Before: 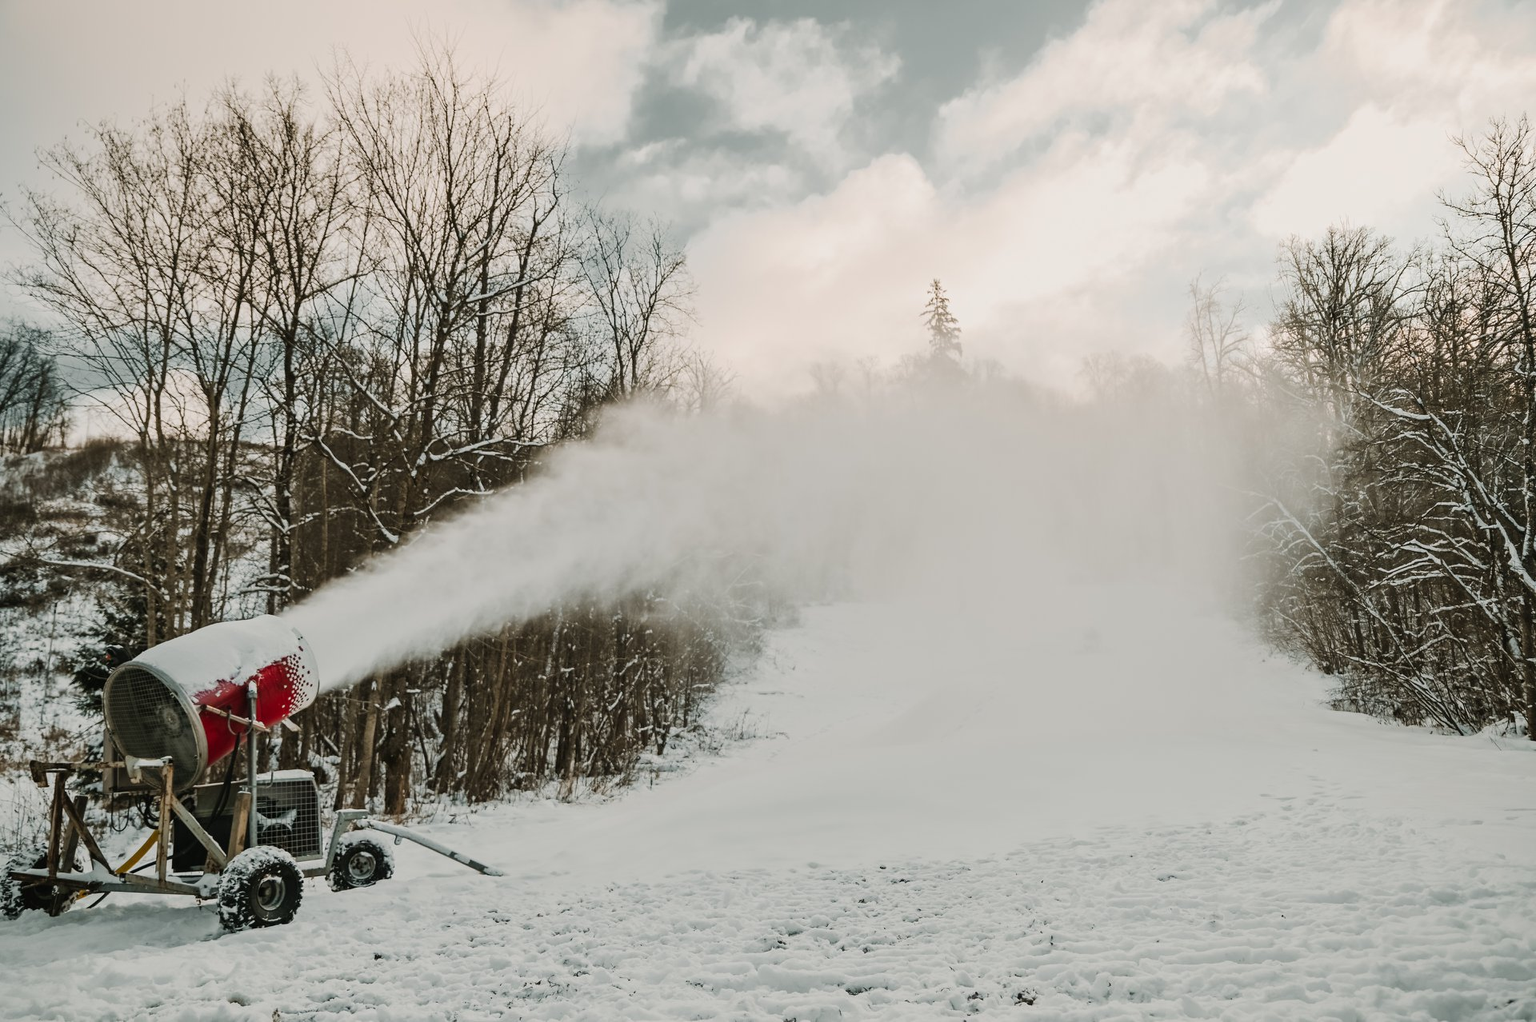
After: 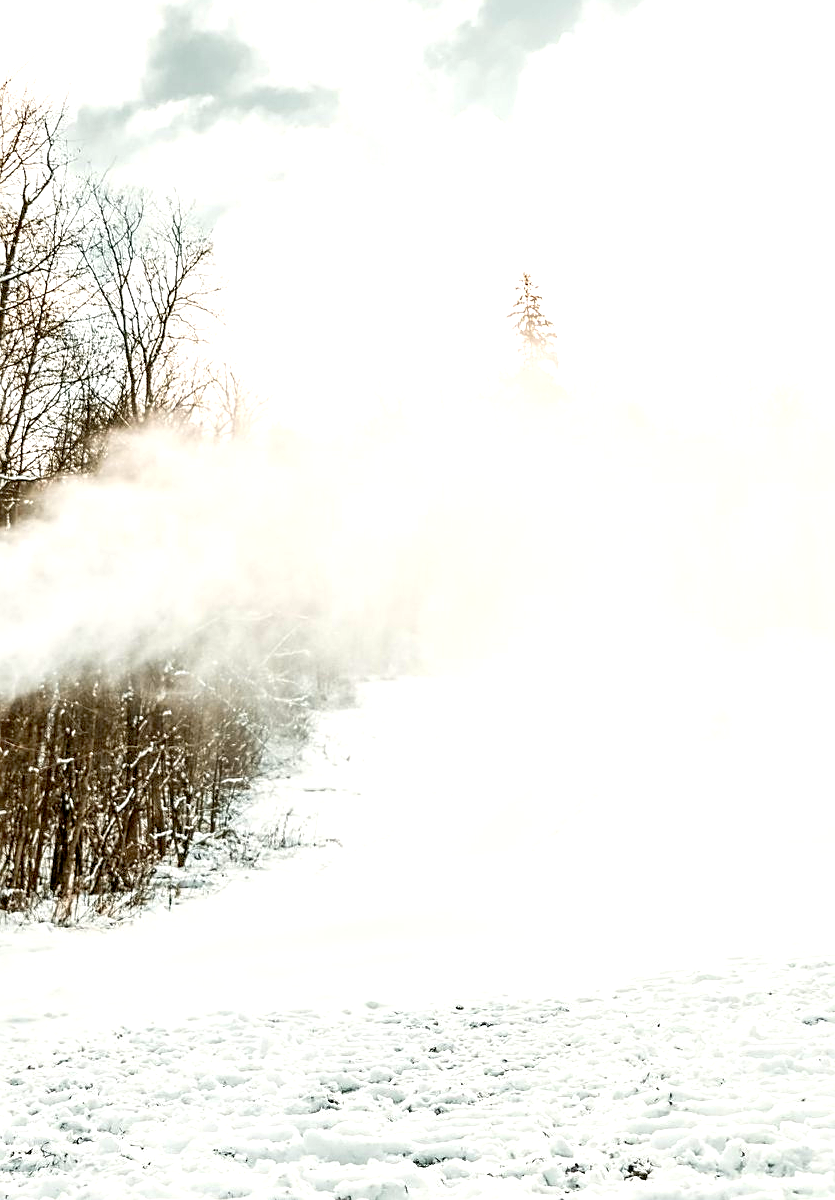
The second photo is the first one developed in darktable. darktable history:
color zones: curves: ch1 [(0.24, 0.634) (0.75, 0.5)]; ch2 [(0.253, 0.437) (0.745, 0.491)]
exposure: black level correction 0.011, exposure 1.083 EV, compensate exposure bias true, compensate highlight preservation false
crop: left 33.592%, top 6.028%, right 22.897%
sharpen: on, module defaults
local contrast: on, module defaults
